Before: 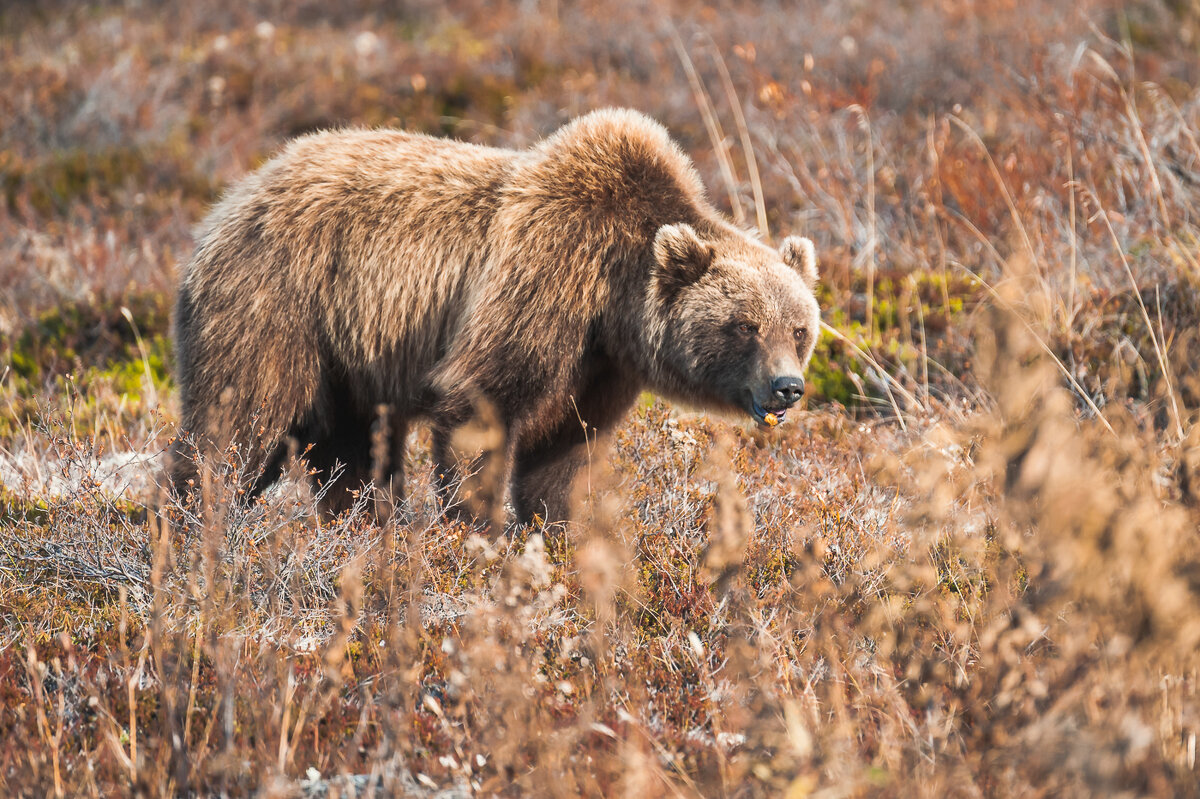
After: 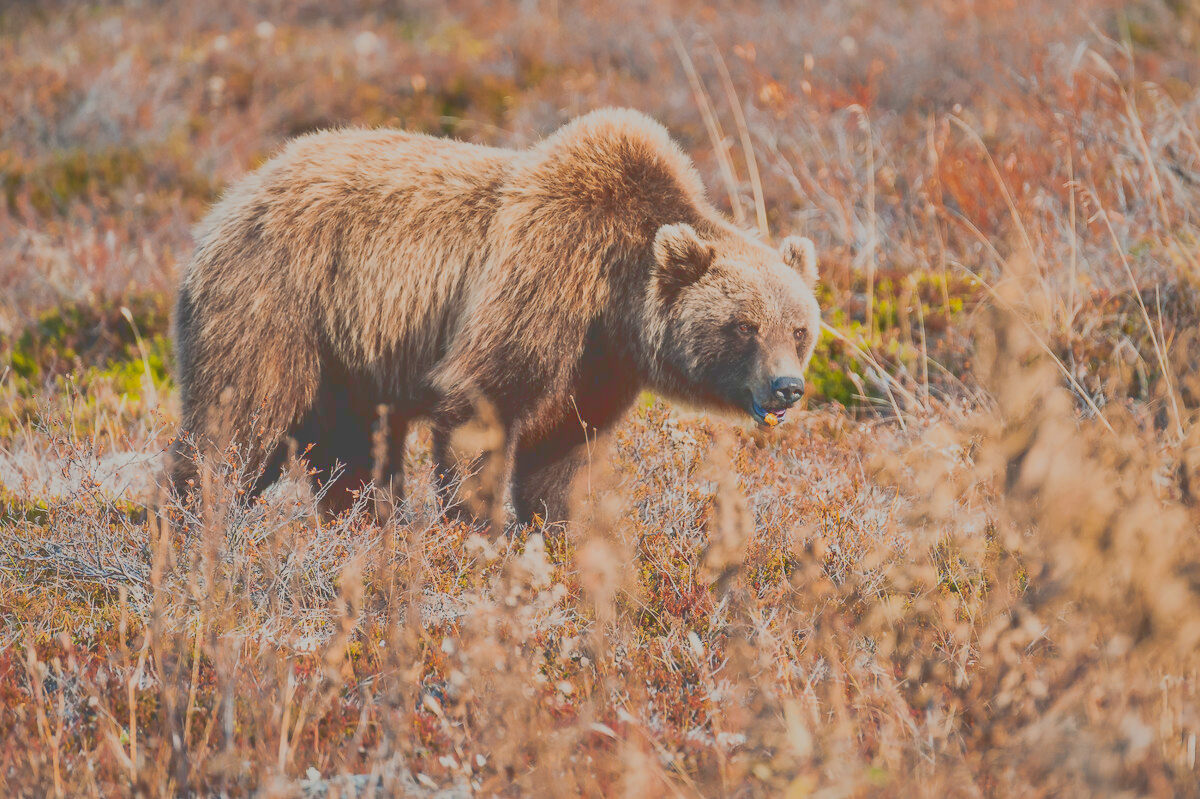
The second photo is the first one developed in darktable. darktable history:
tone curve: curves: ch0 [(0, 0) (0.003, 0.277) (0.011, 0.277) (0.025, 0.279) (0.044, 0.282) (0.069, 0.286) (0.1, 0.289) (0.136, 0.294) (0.177, 0.318) (0.224, 0.345) (0.277, 0.379) (0.335, 0.425) (0.399, 0.481) (0.468, 0.542) (0.543, 0.594) (0.623, 0.662) (0.709, 0.731) (0.801, 0.792) (0.898, 0.851) (1, 1)], color space Lab, linked channels, preserve colors none
shadows and highlights: on, module defaults
filmic rgb: black relative exposure -7.65 EV, white relative exposure 4.56 EV, hardness 3.61
